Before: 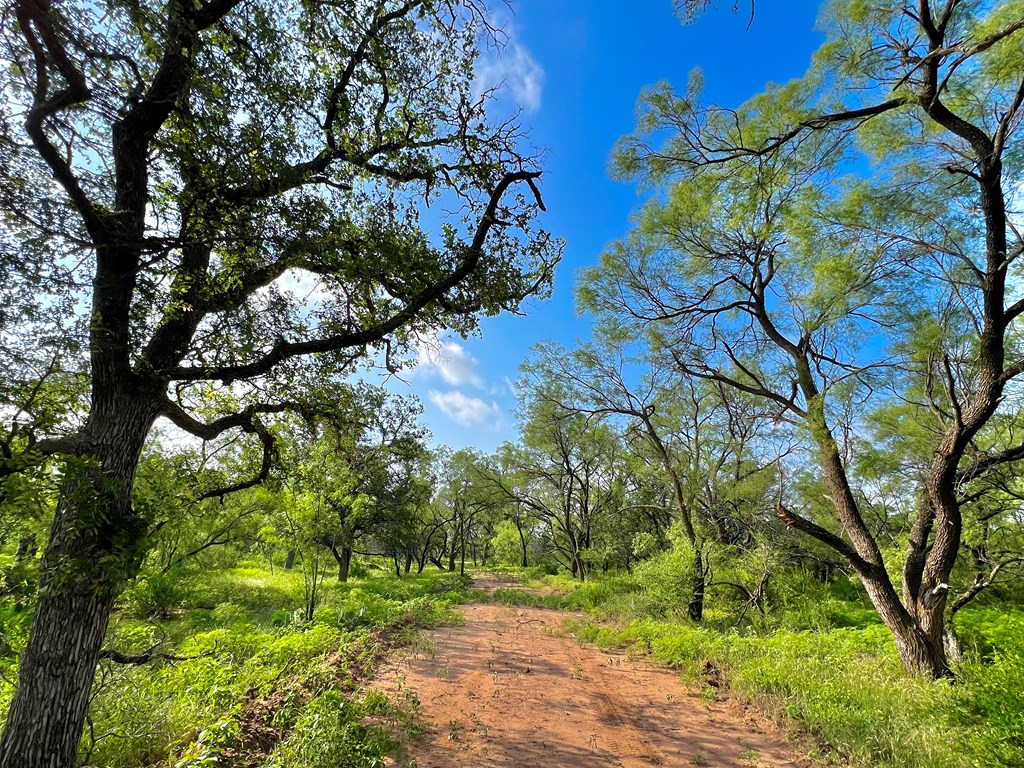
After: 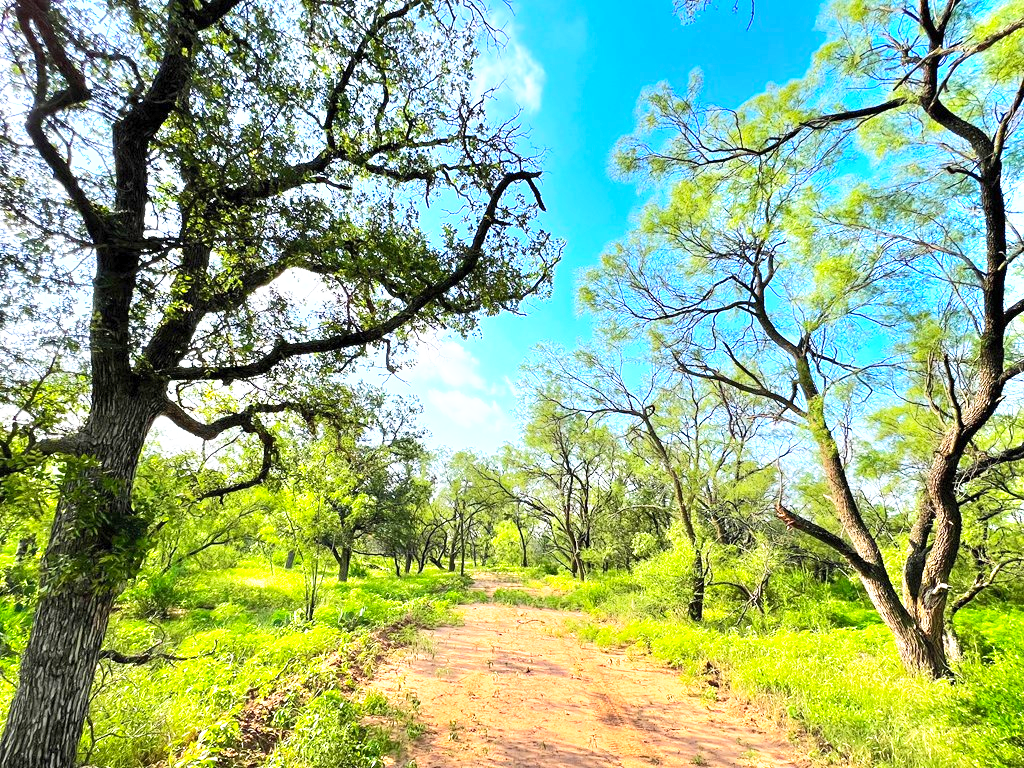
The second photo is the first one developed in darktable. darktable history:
contrast brightness saturation: contrast 0.195, brightness 0.16, saturation 0.228
exposure: exposure 0.425 EV, compensate highlight preservation false
base curve: curves: ch0 [(0, 0) (0.557, 0.834) (1, 1)], preserve colors none
